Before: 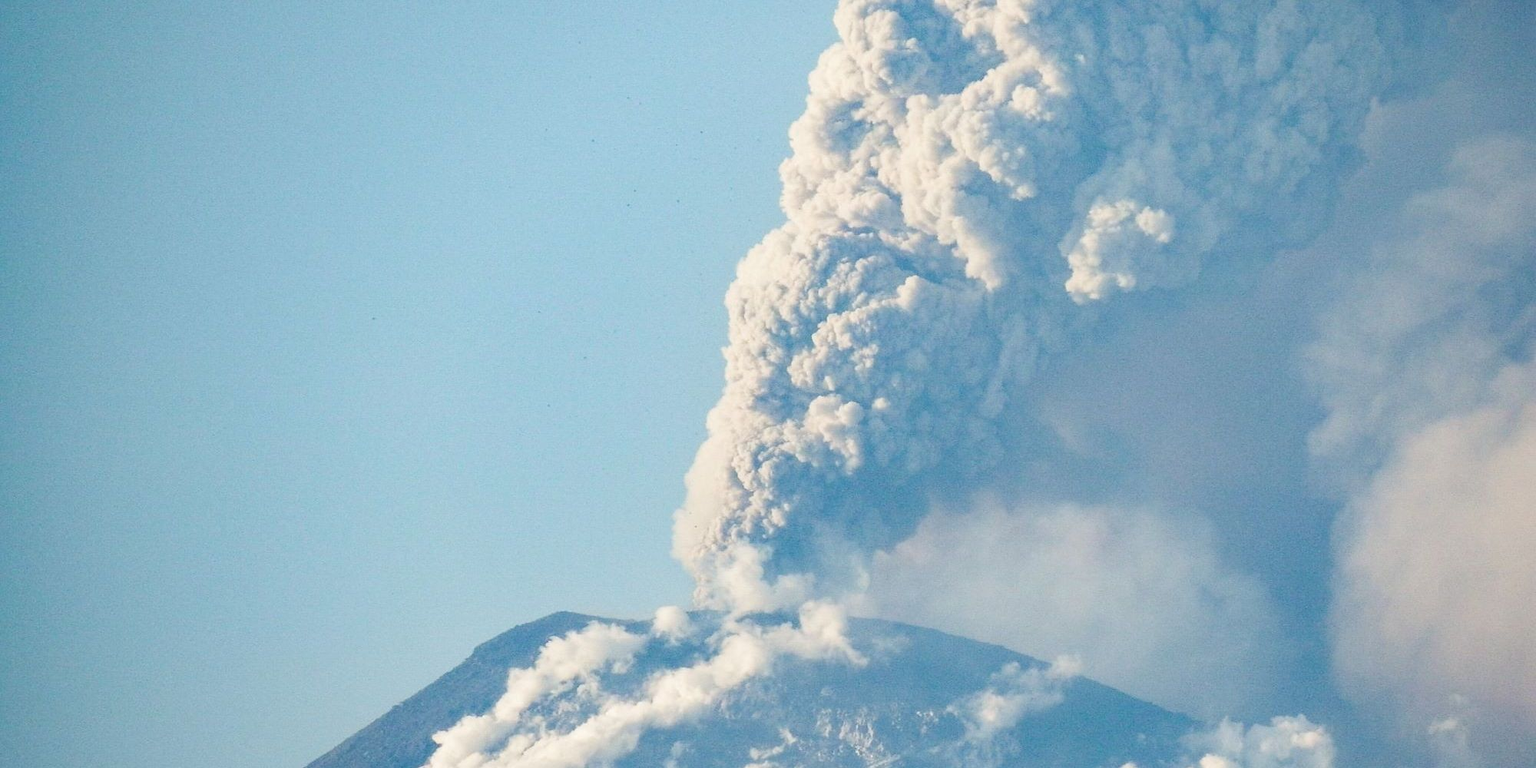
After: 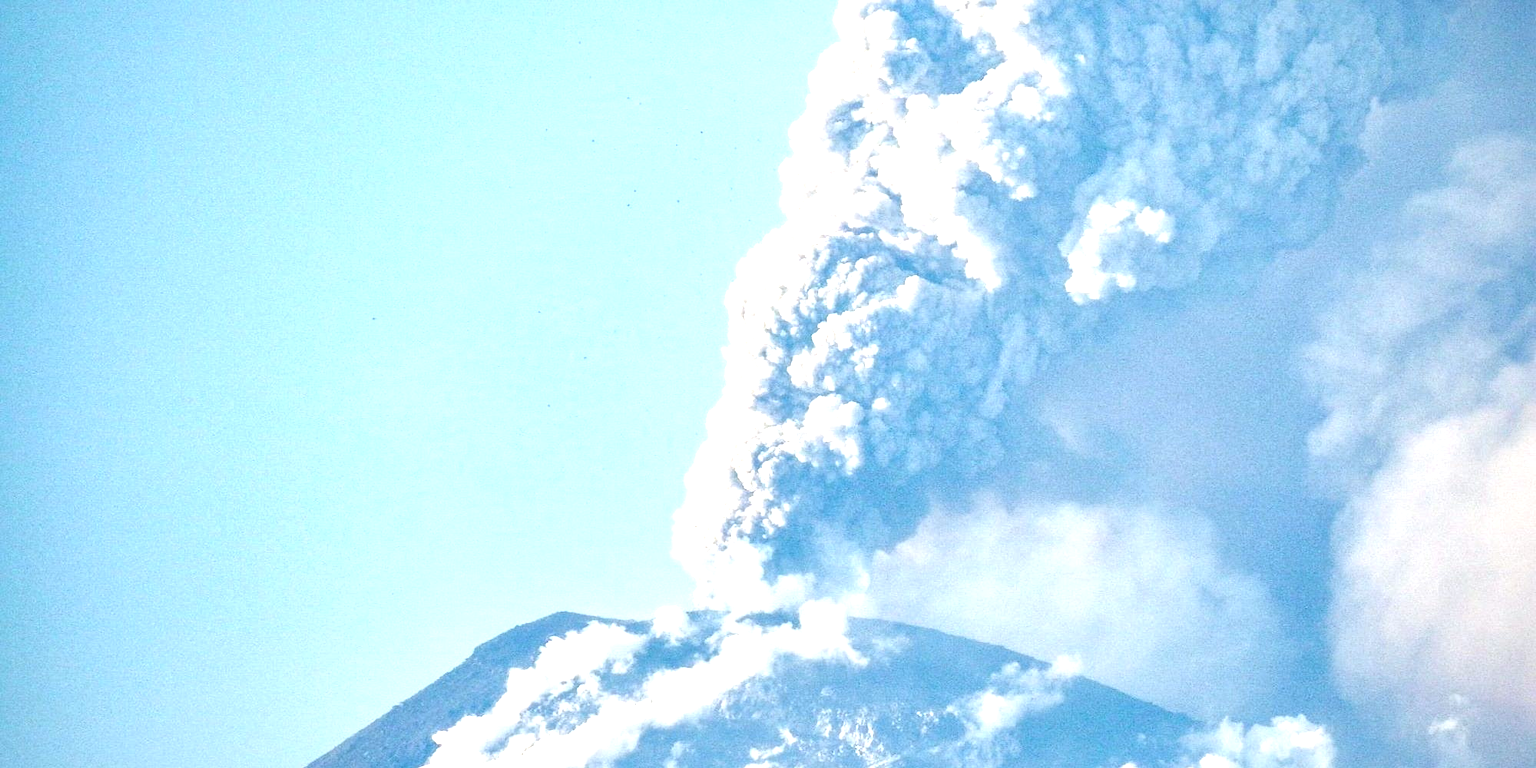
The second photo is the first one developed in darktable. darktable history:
exposure: black level correction 0, exposure 0.9 EV, compensate exposure bias true, compensate highlight preservation false
white balance: red 0.976, blue 1.04
local contrast: mode bilateral grid, contrast 20, coarseness 50, detail 140%, midtone range 0.2
